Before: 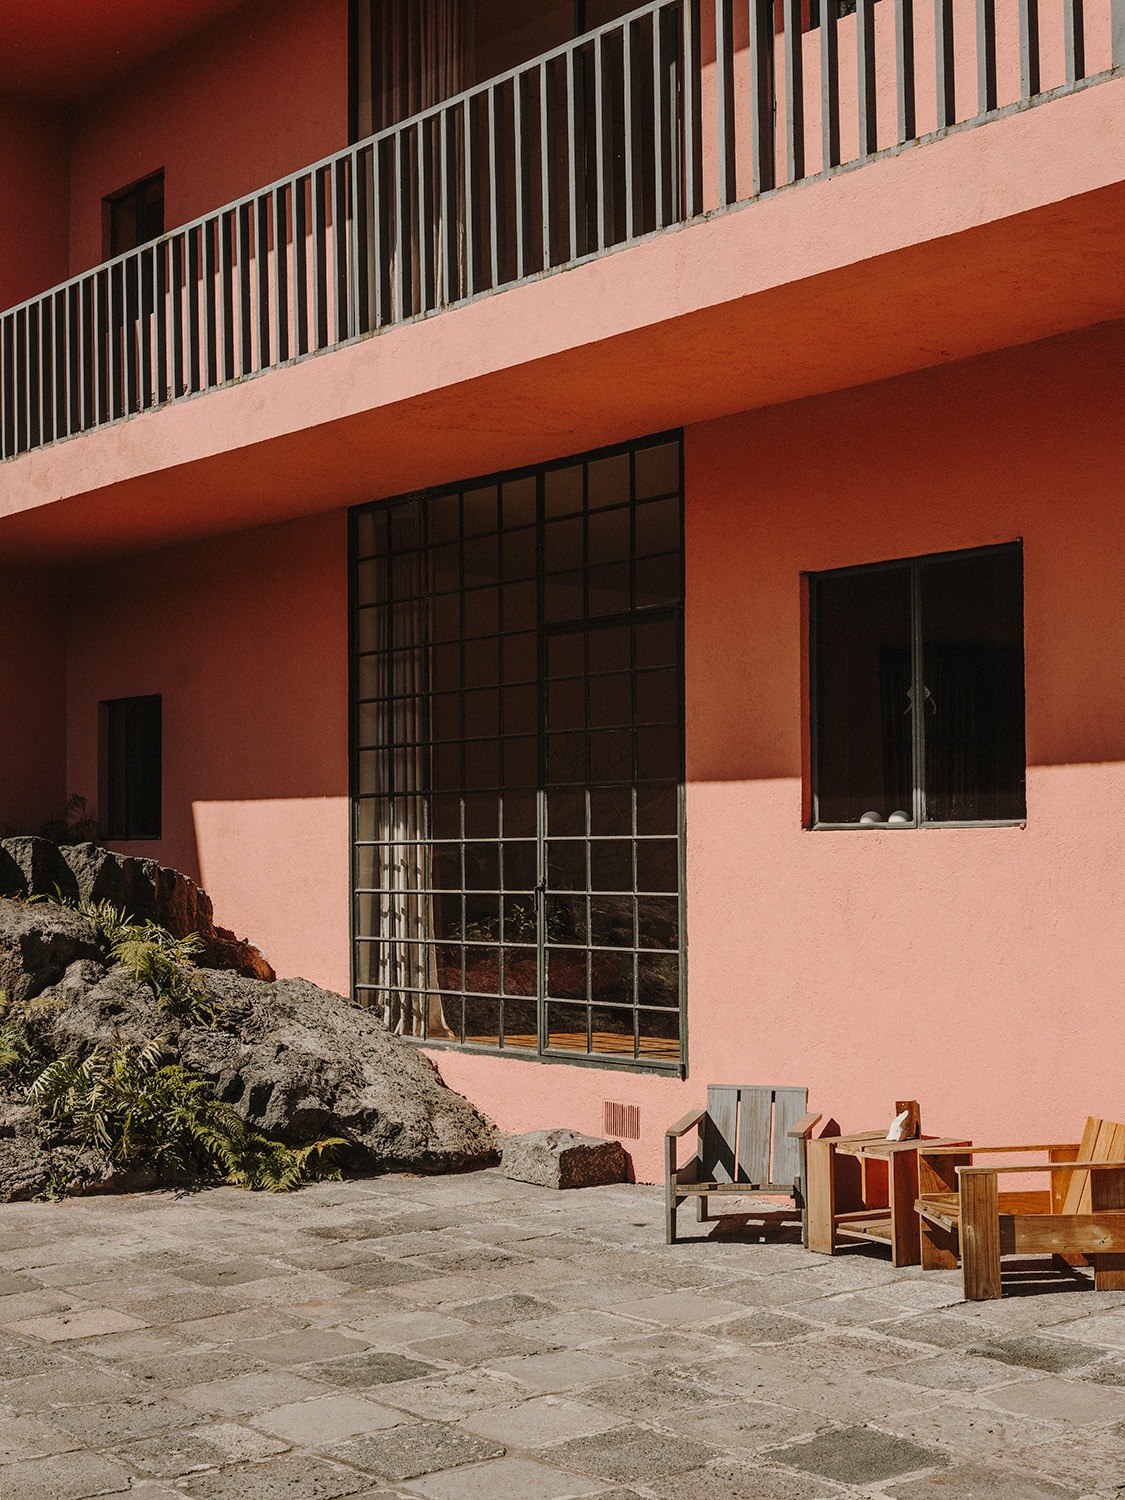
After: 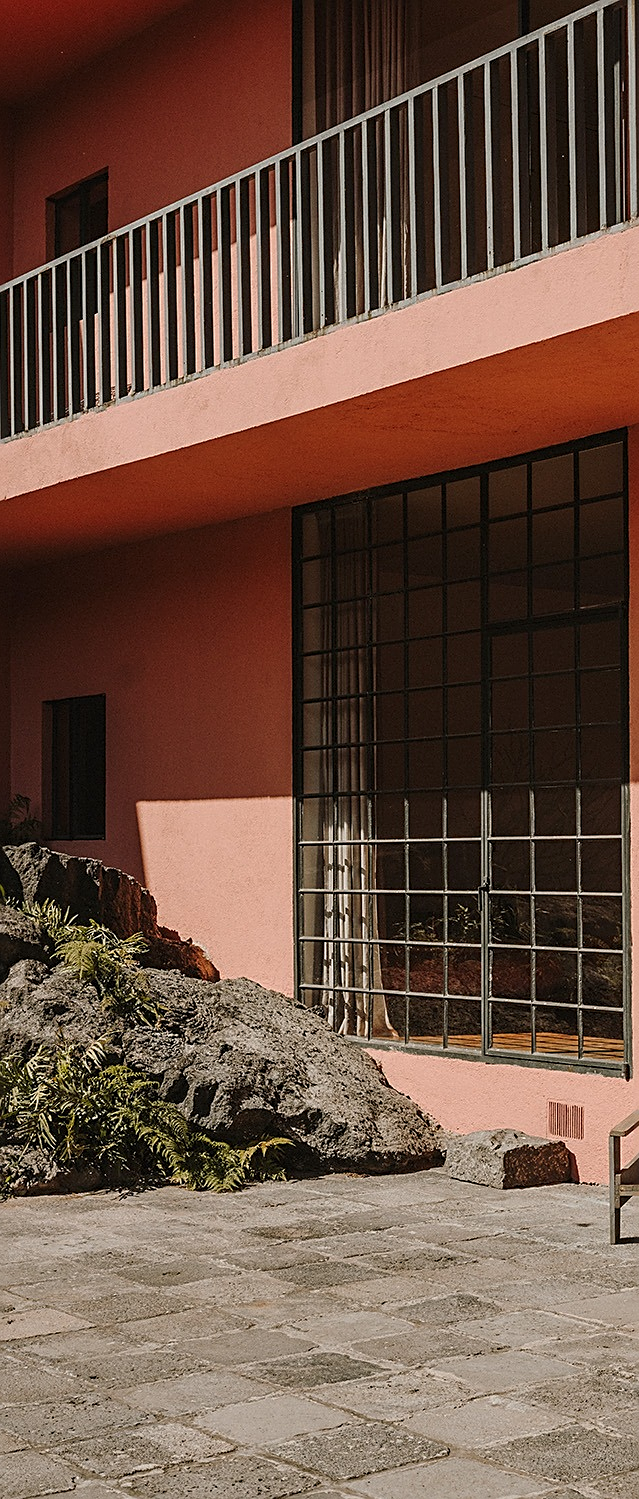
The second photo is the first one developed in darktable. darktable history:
sharpen: on, module defaults
crop: left 5.002%, right 38.15%
